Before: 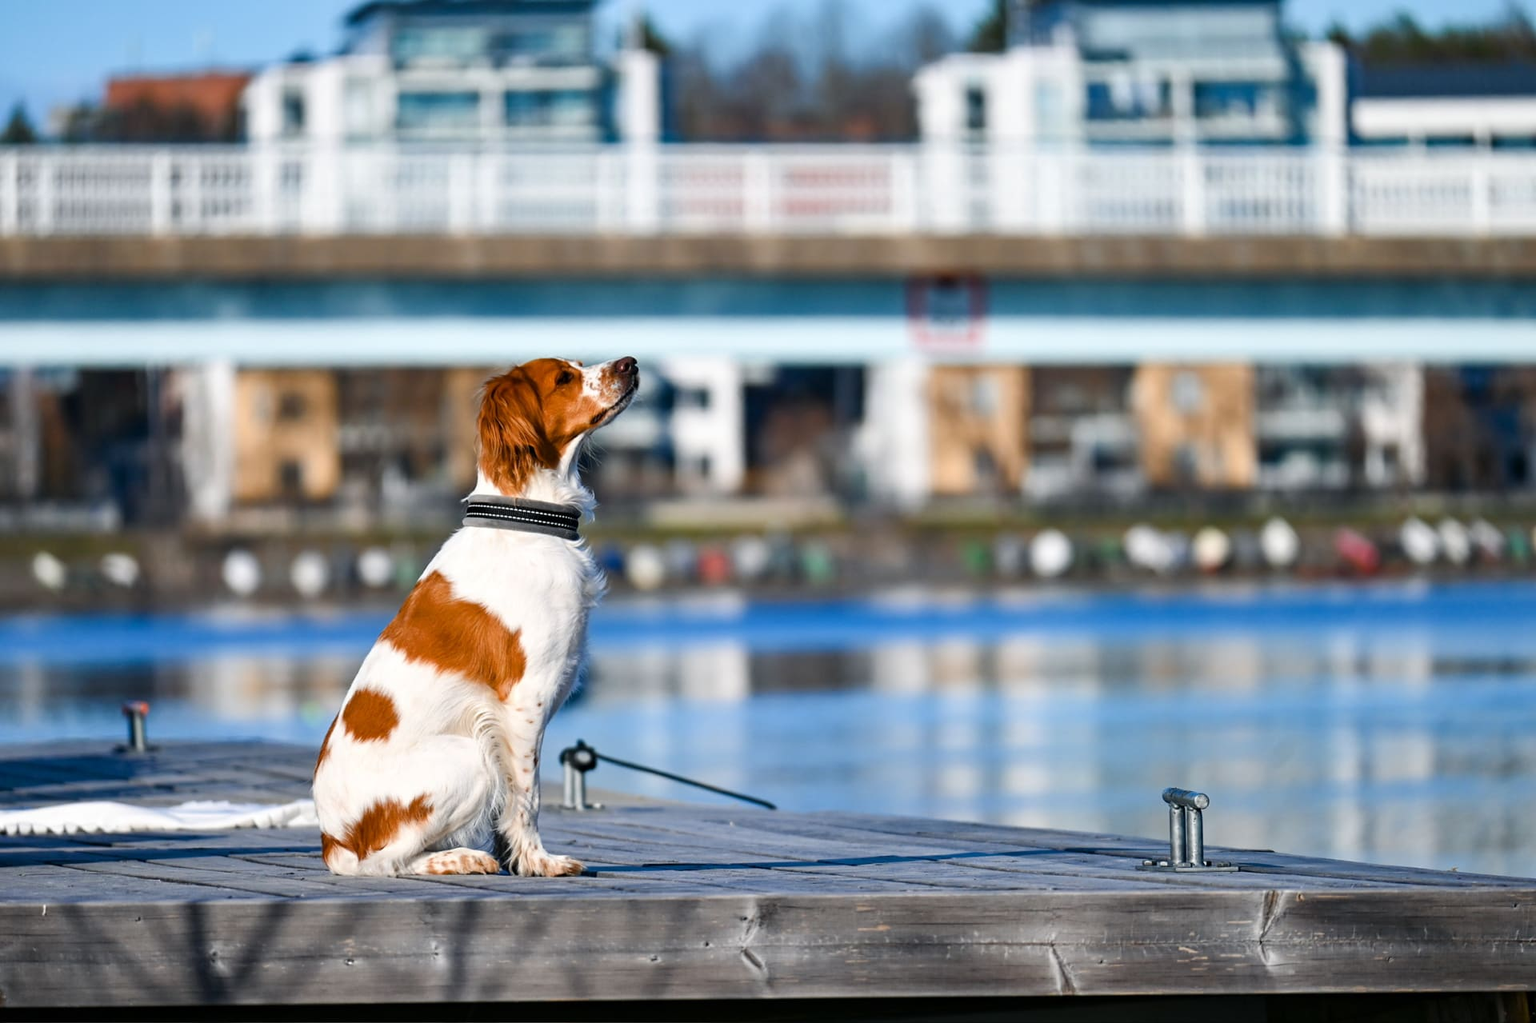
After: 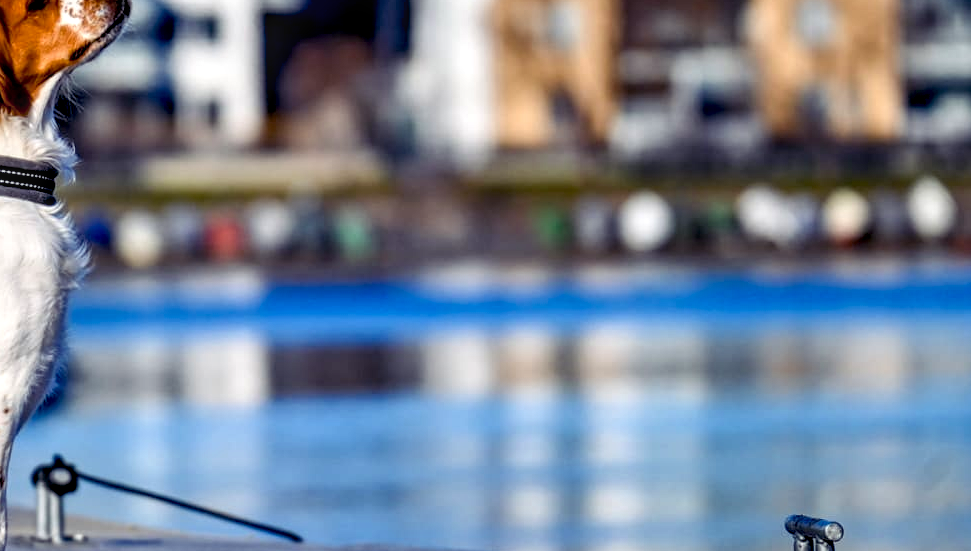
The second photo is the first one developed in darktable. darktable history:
shadows and highlights: shadows 4.96, soften with gaussian
color balance rgb: shadows lift › luminance -21.813%, shadows lift › chroma 9.321%, shadows lift › hue 286.21°, linear chroma grading › global chroma 8.938%, perceptual saturation grading › global saturation 0.825%, global vibrance 9.569%
exposure: black level correction 0.016, exposure -0.008 EV, compensate highlight preservation false
crop: left 34.808%, top 36.798%, right 14.591%, bottom 20.116%
local contrast: highlights 61%, detail 143%, midtone range 0.424
